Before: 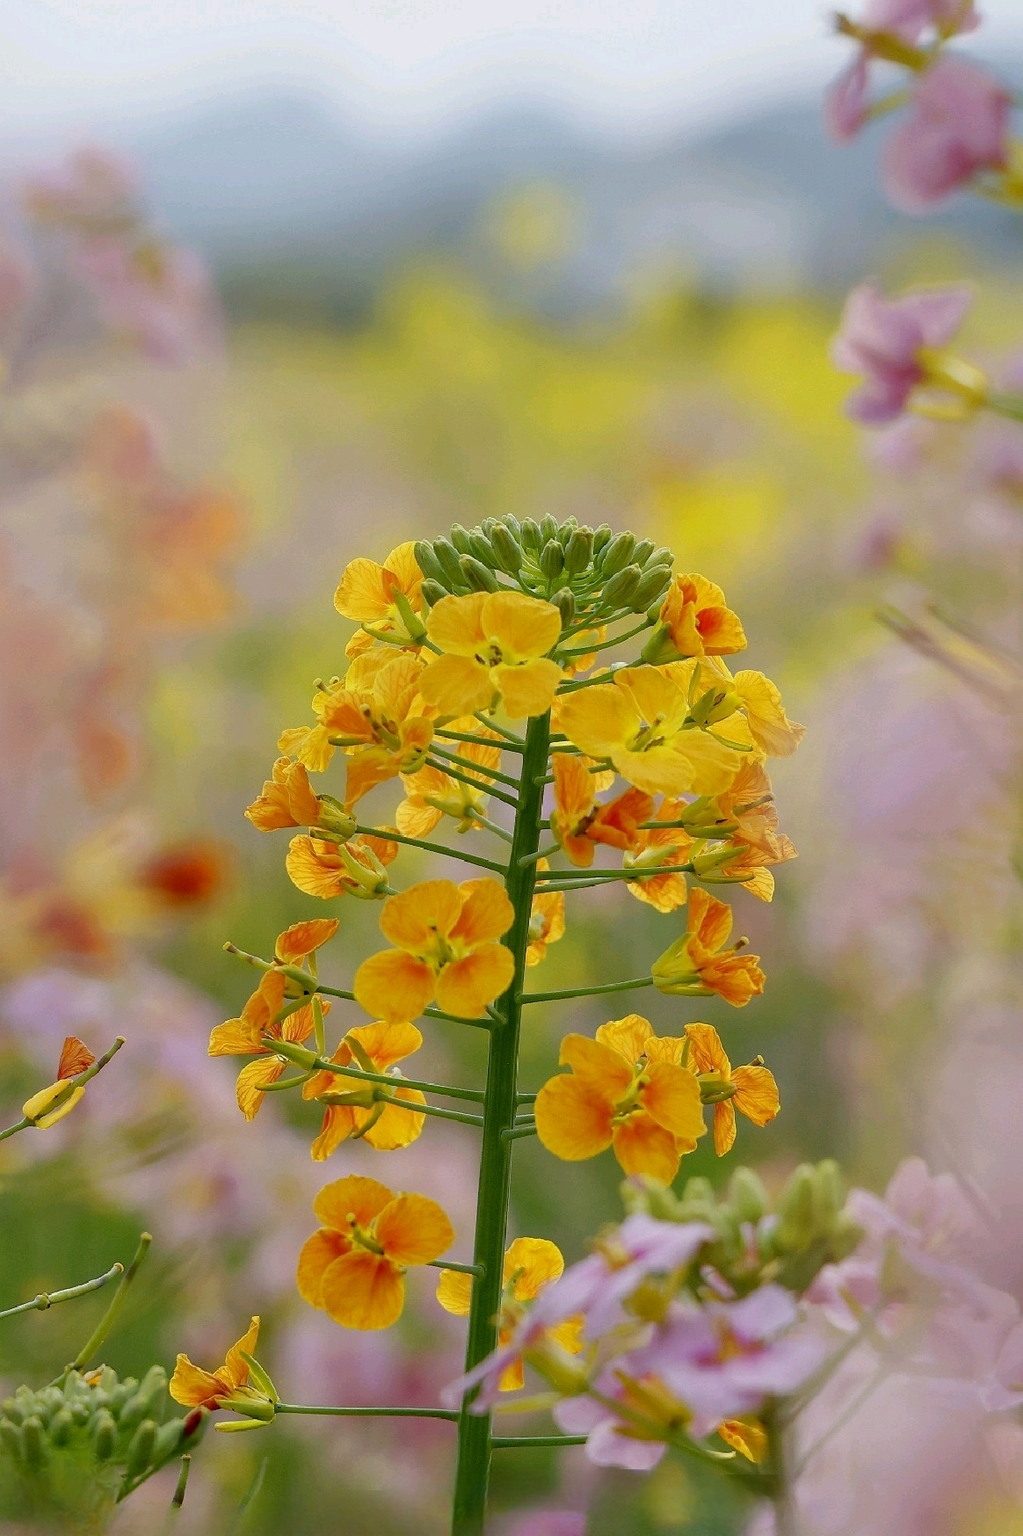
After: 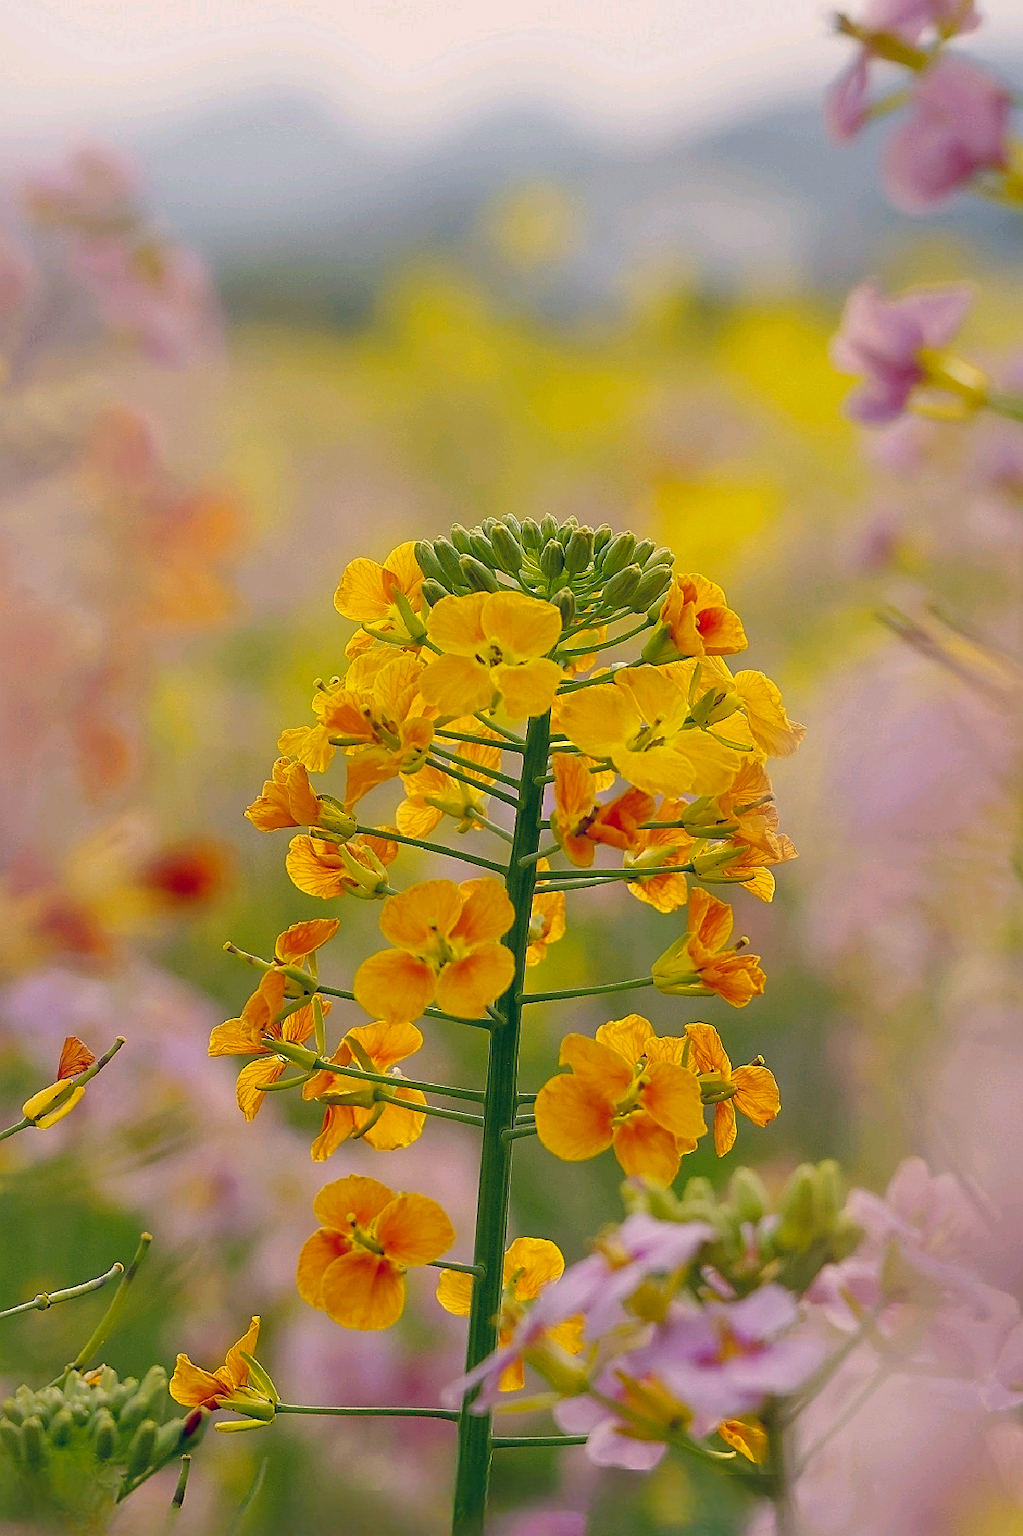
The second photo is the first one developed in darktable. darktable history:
color balance rgb: highlights gain › chroma 3.763%, highlights gain › hue 58.65°, global offset › chroma 0.144%, global offset › hue 253.45°, perceptual saturation grading › global saturation 14.758%
sharpen: on, module defaults
